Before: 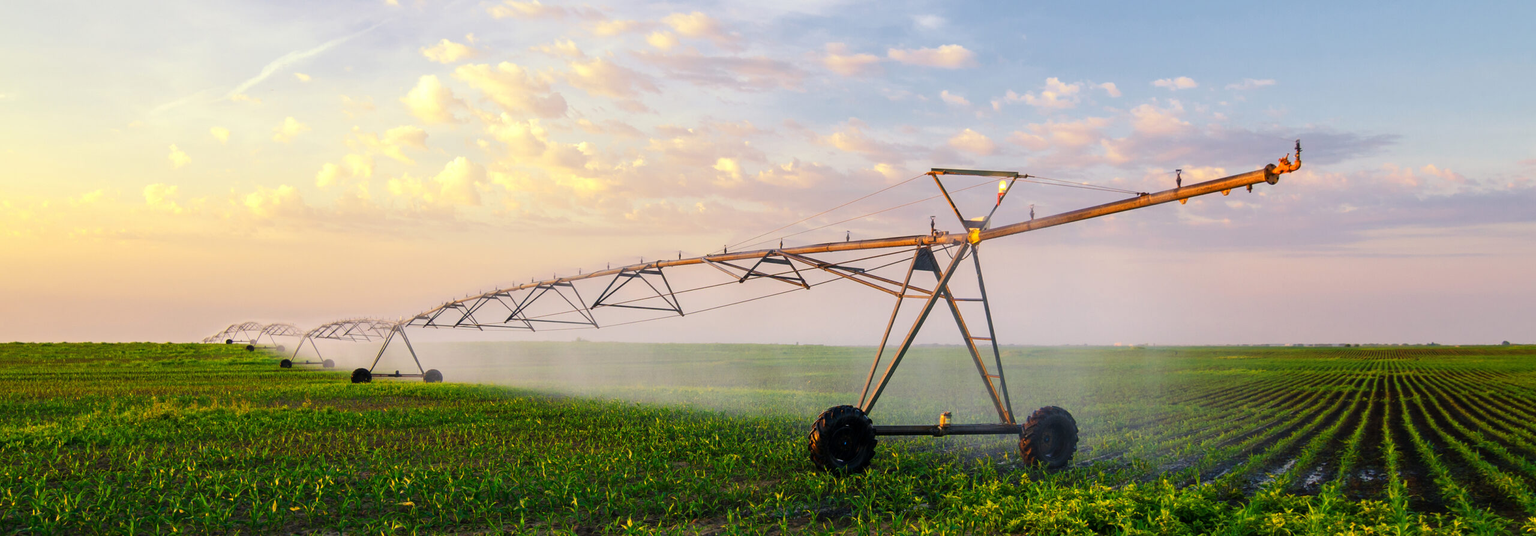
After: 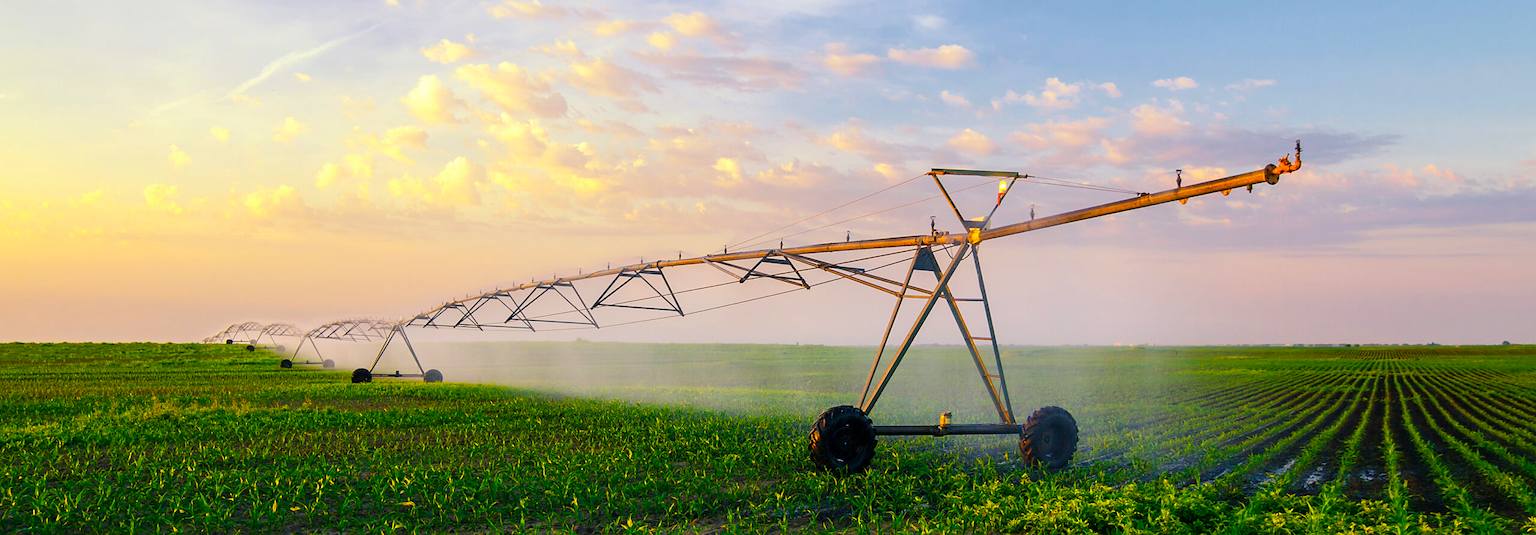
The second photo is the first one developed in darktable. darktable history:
color balance rgb: shadows lift › chroma 5.571%, shadows lift › hue 239.51°, perceptual saturation grading › global saturation 30.668%
sharpen: radius 1.494, amount 0.413, threshold 1.498
